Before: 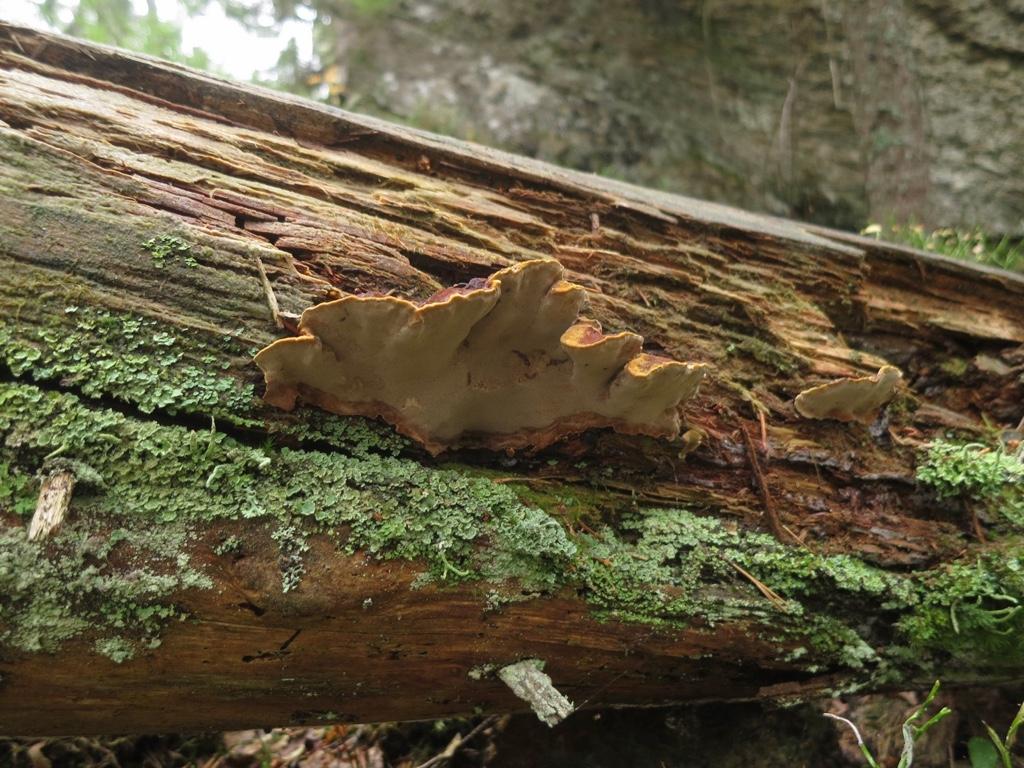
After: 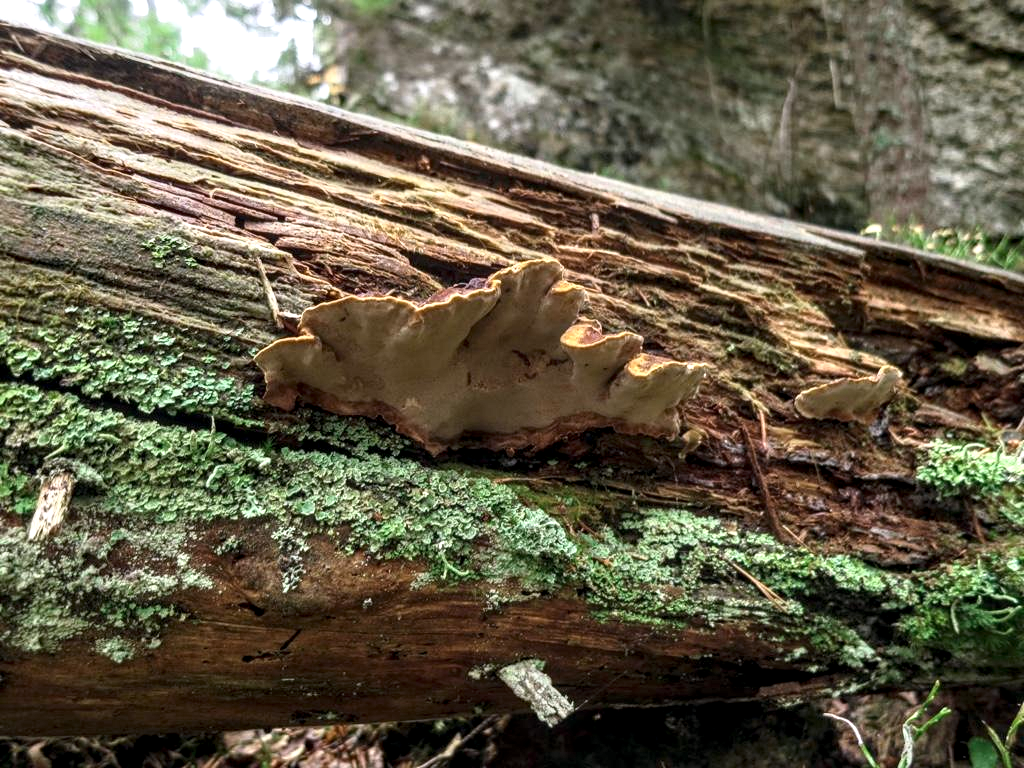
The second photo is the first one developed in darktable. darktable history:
local contrast: highlights 65%, shadows 54%, detail 169%, midtone range 0.514
tone curve: curves: ch0 [(0, 0.045) (0.155, 0.169) (0.46, 0.466) (0.751, 0.788) (1, 0.961)]; ch1 [(0, 0) (0.43, 0.408) (0.472, 0.469) (0.505, 0.503) (0.553, 0.555) (0.592, 0.581) (1, 1)]; ch2 [(0, 0) (0.505, 0.495) (0.579, 0.569) (1, 1)], color space Lab, independent channels, preserve colors none
haze removal: compatibility mode true, adaptive false
white balance: red 1.009, blue 1.027
